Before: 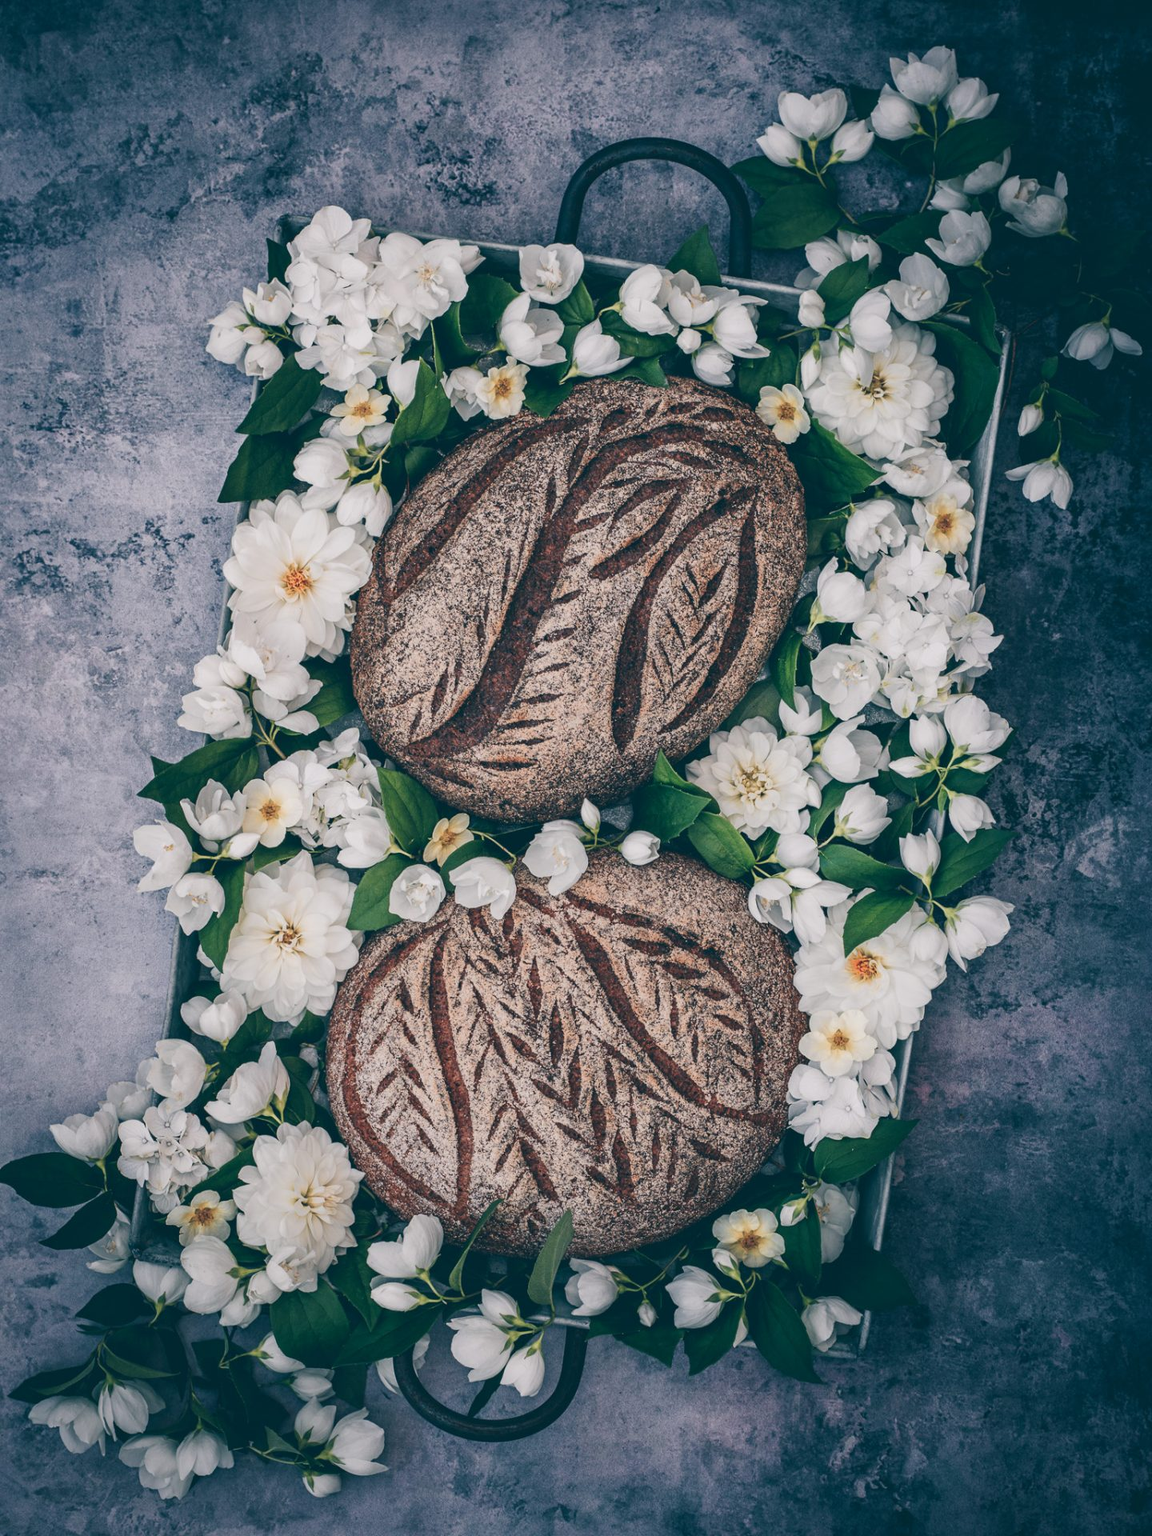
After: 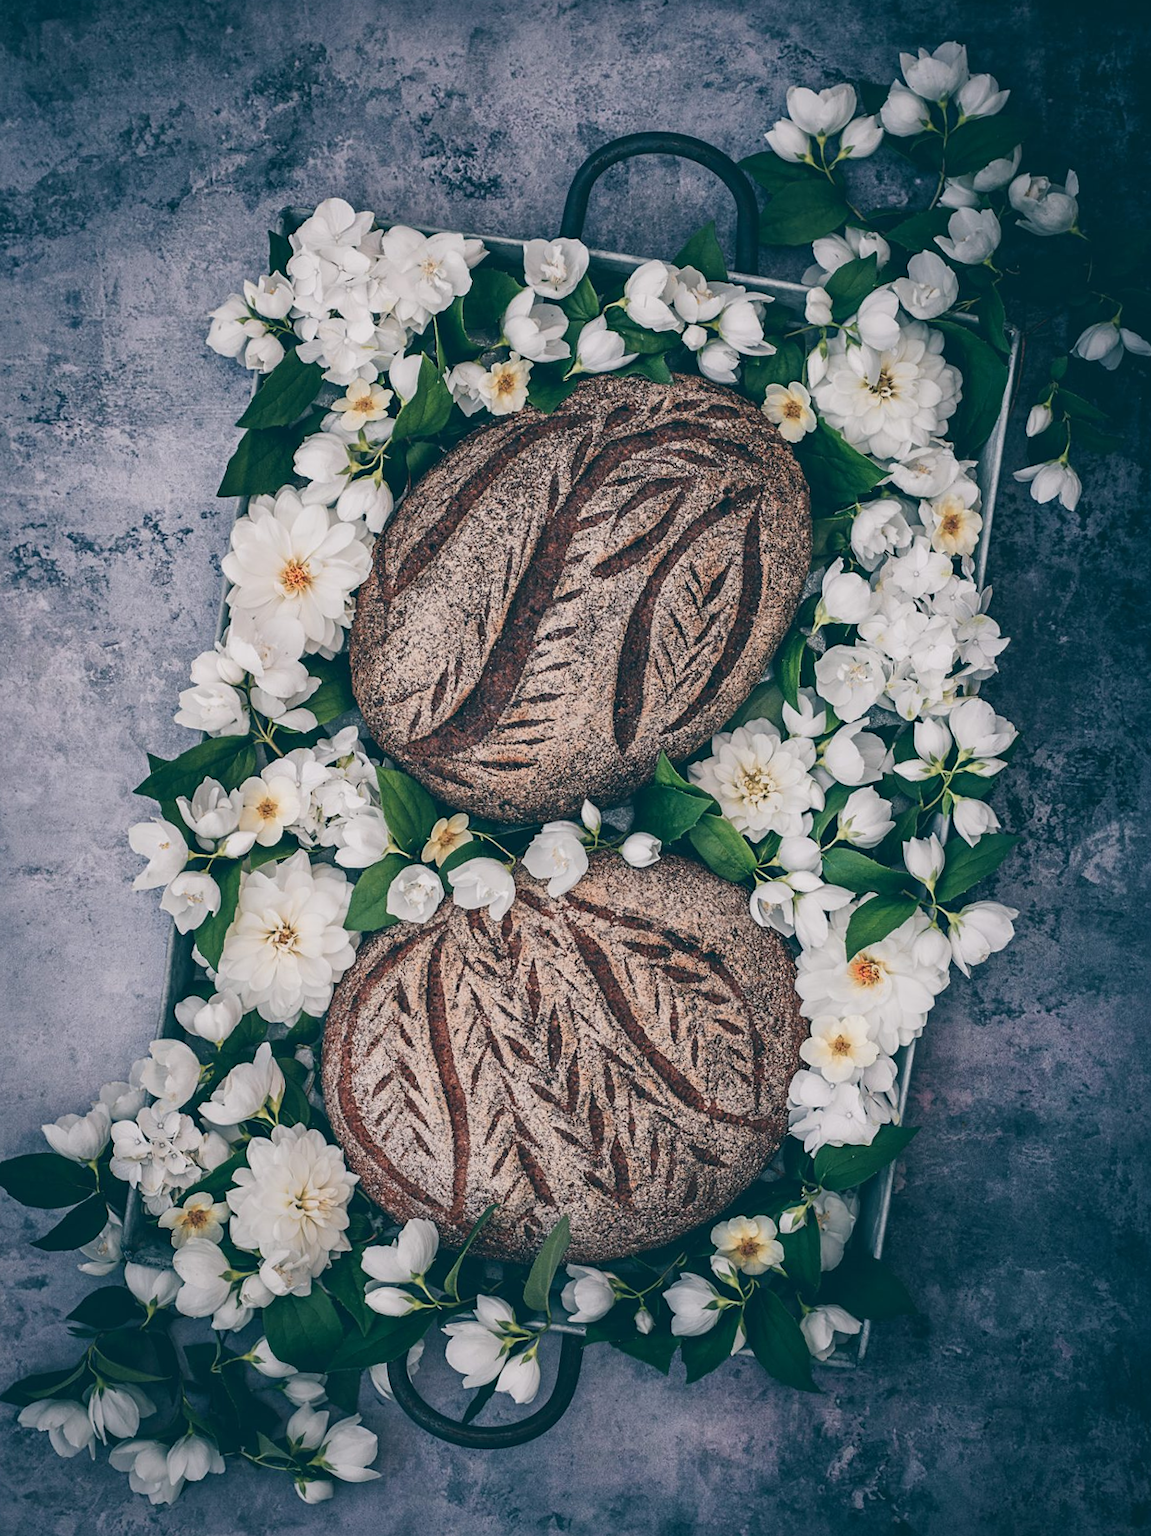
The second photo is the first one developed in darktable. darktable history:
sharpen: amount 0.207
crop and rotate: angle -0.471°
